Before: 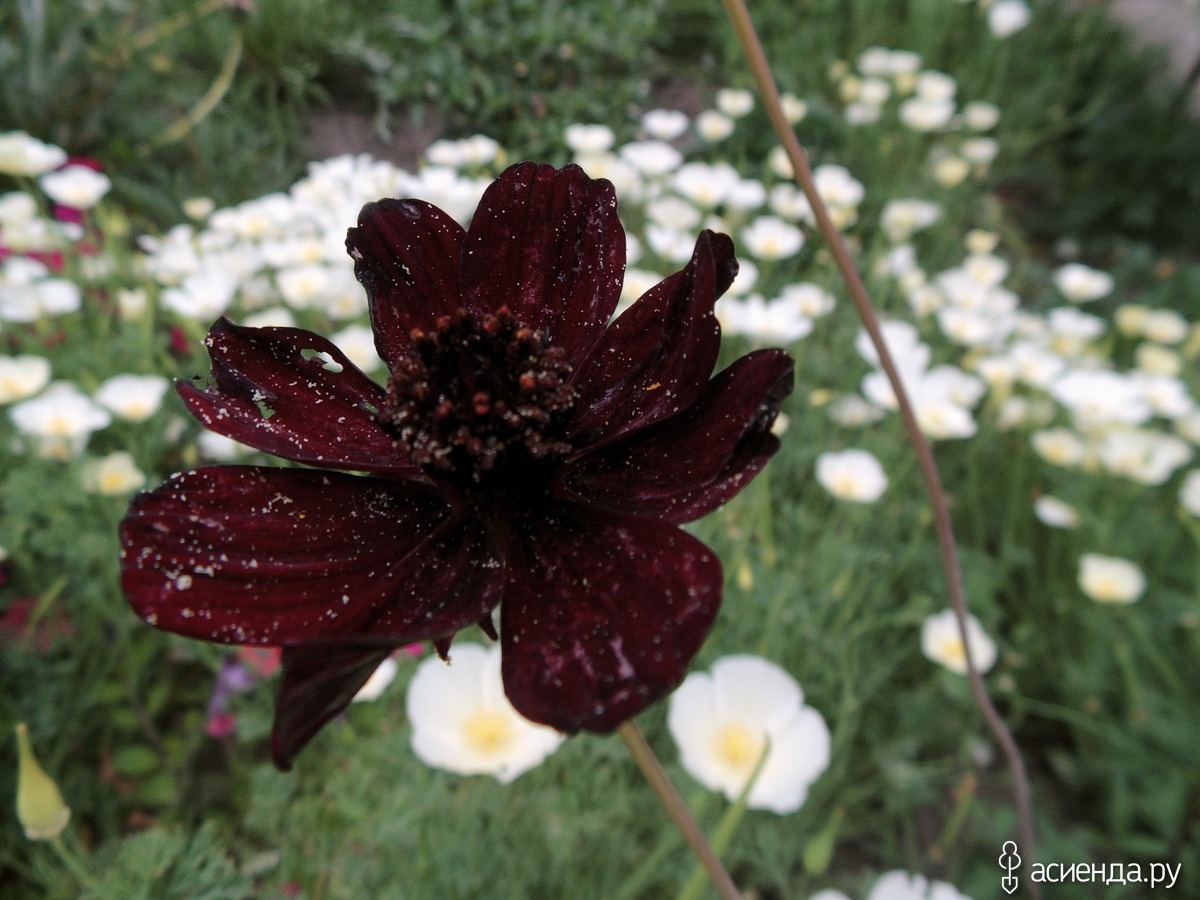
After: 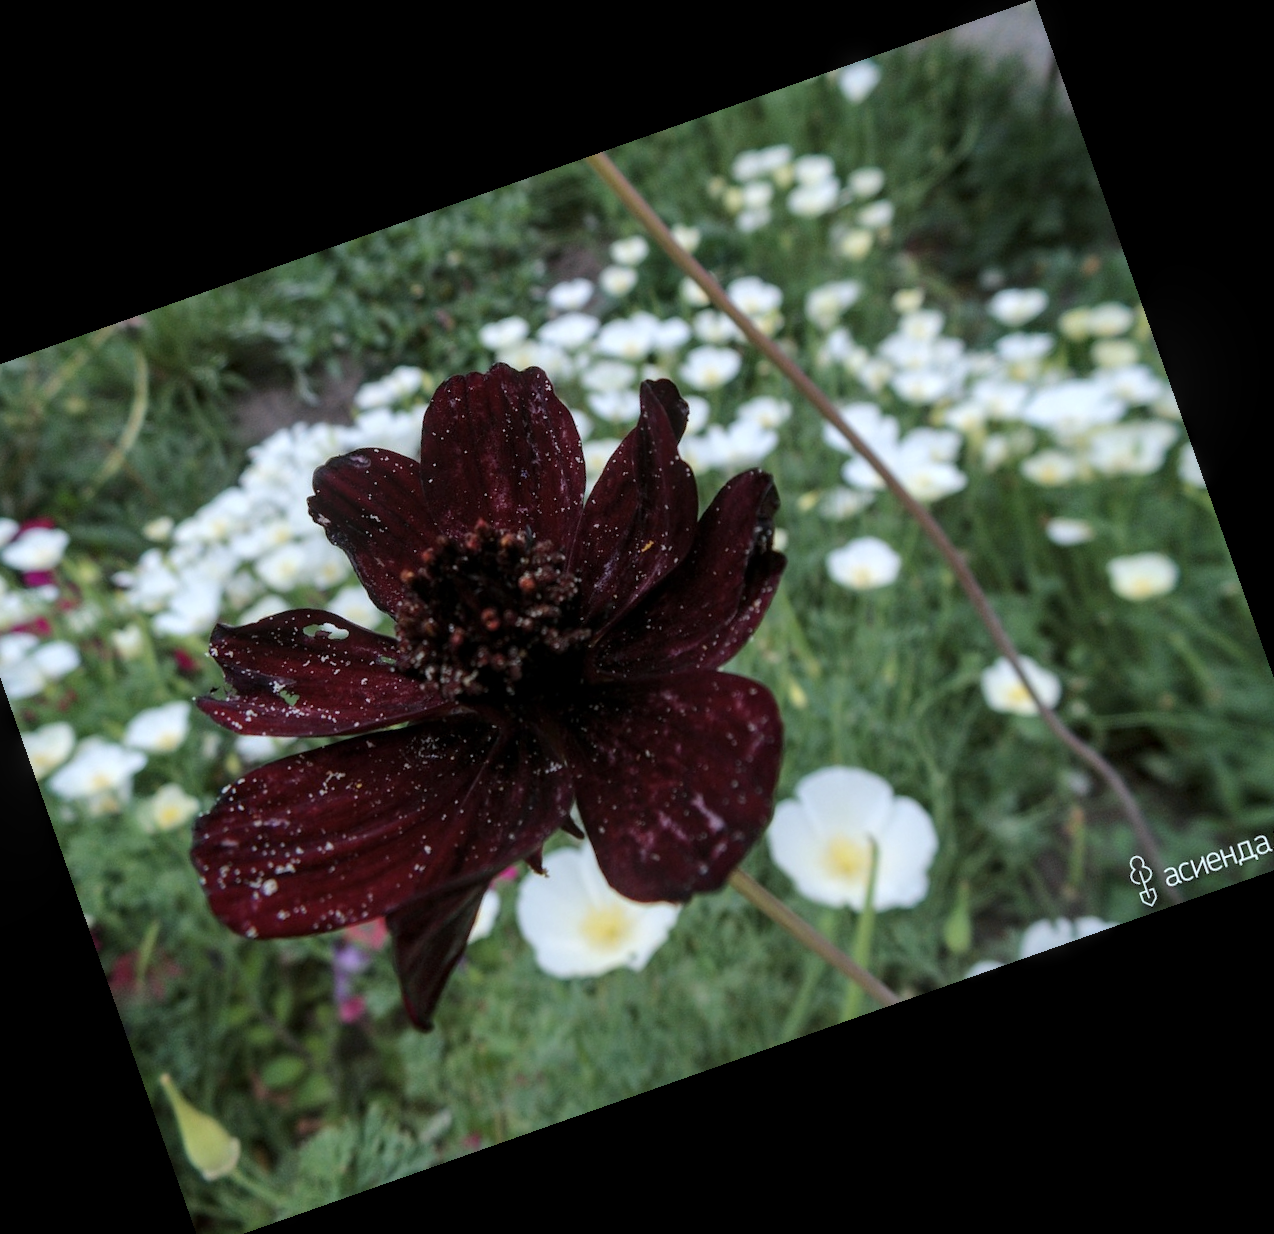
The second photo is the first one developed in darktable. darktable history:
local contrast: on, module defaults
white balance: red 0.925, blue 1.046
crop and rotate: angle 19.43°, left 6.812%, right 4.125%, bottom 1.087%
